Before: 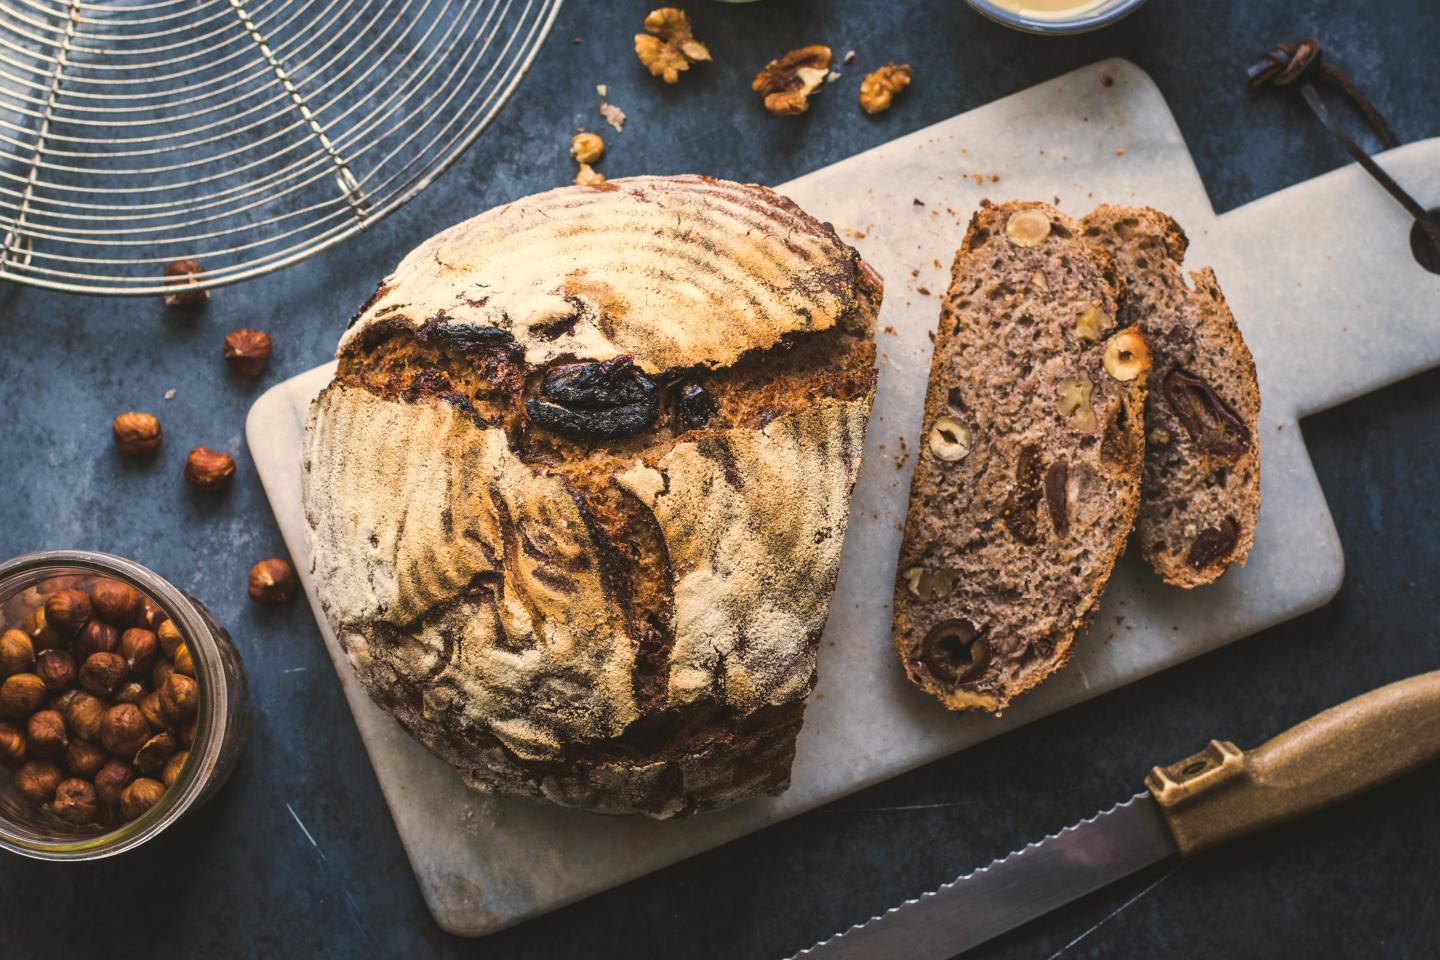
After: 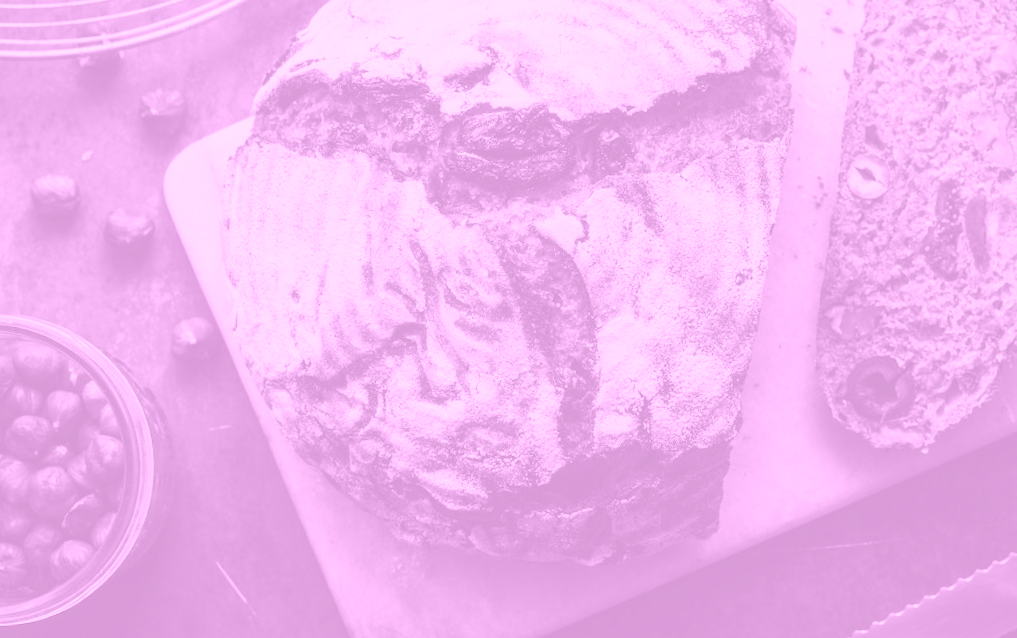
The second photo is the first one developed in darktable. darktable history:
crop: left 6.488%, top 27.668%, right 24.183%, bottom 8.656%
rotate and perspective: rotation -1.75°, automatic cropping off
colorize: hue 331.2°, saturation 75%, source mix 30.28%, lightness 70.52%, version 1
